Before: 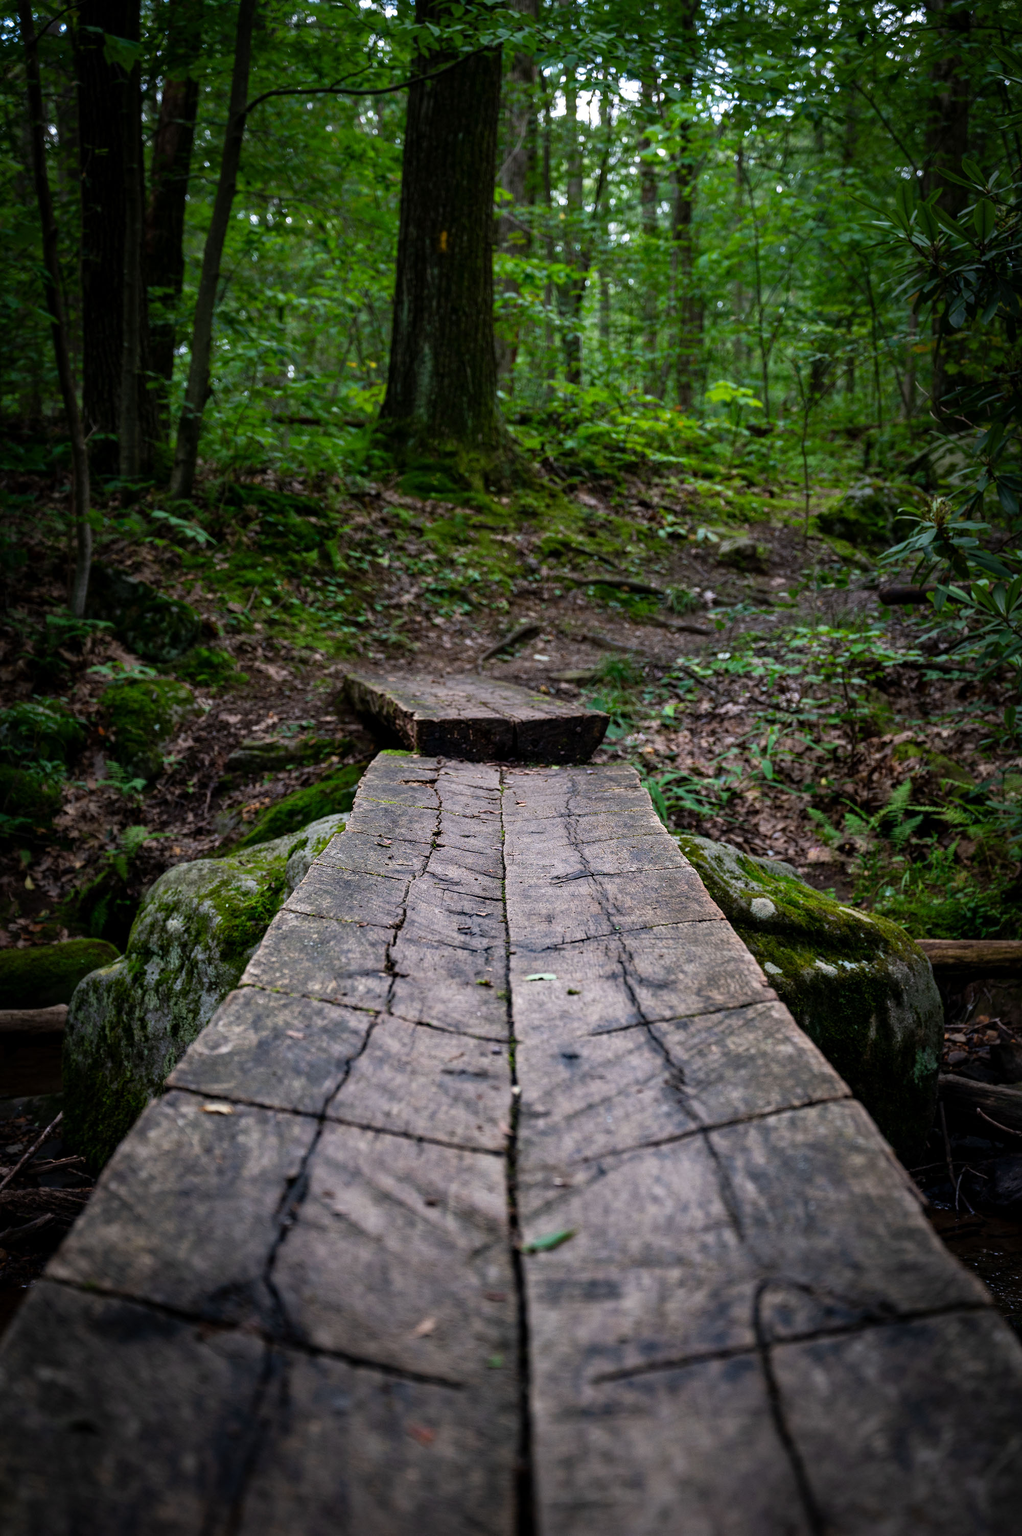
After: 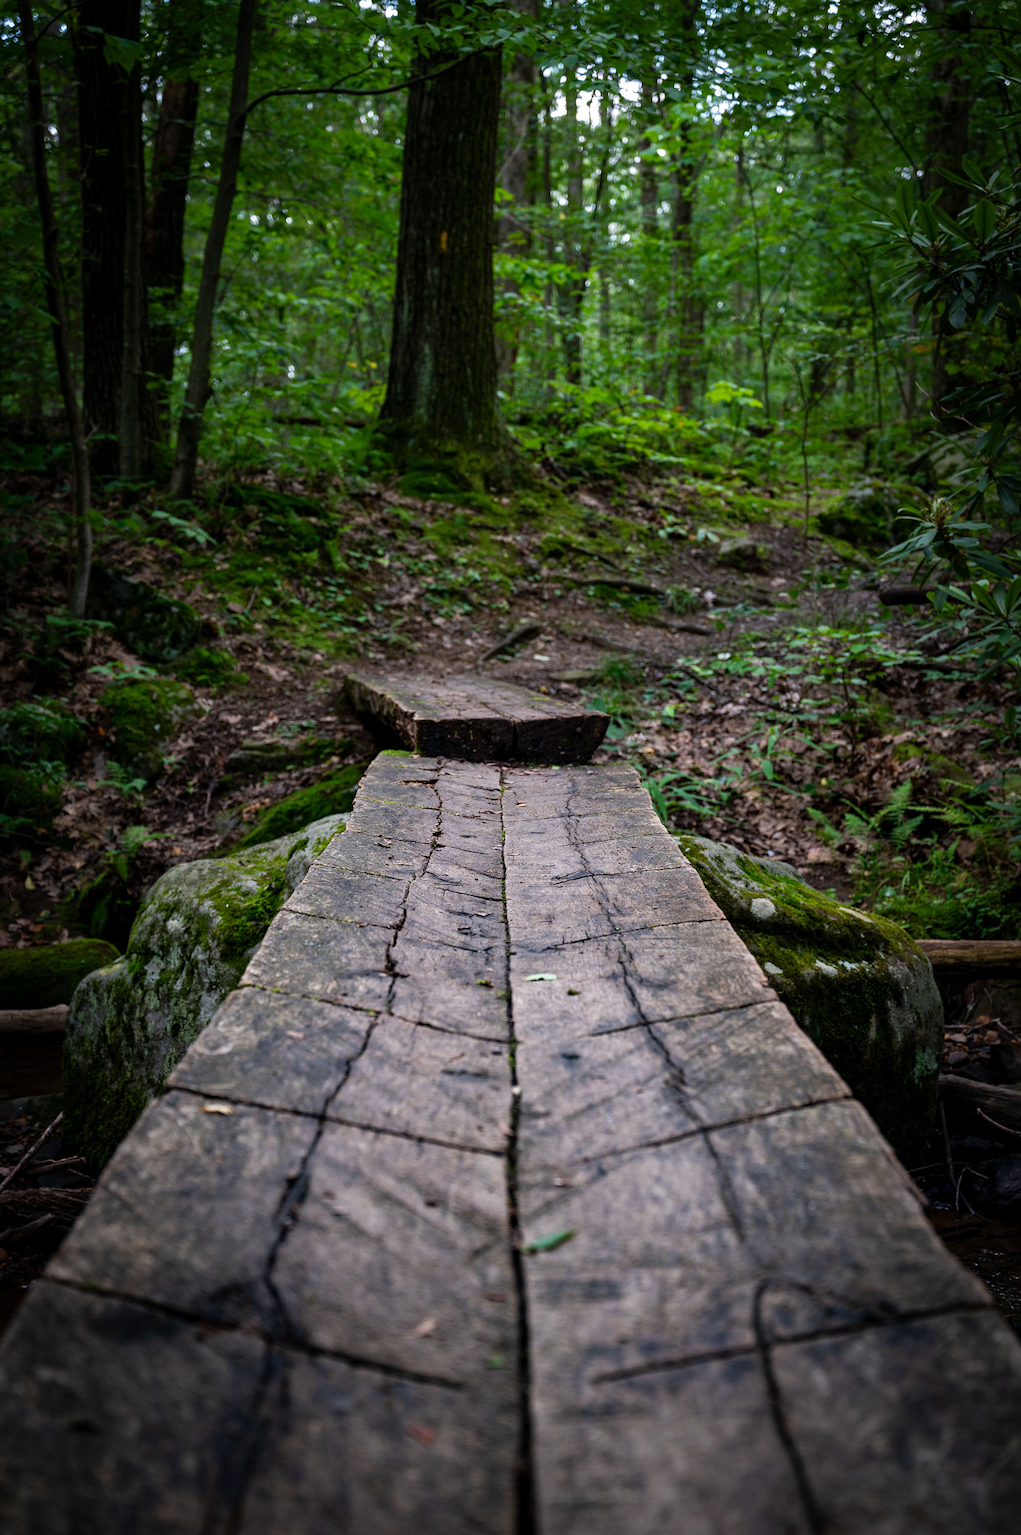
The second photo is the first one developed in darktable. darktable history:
tone equalizer: -7 EV 0.127 EV
